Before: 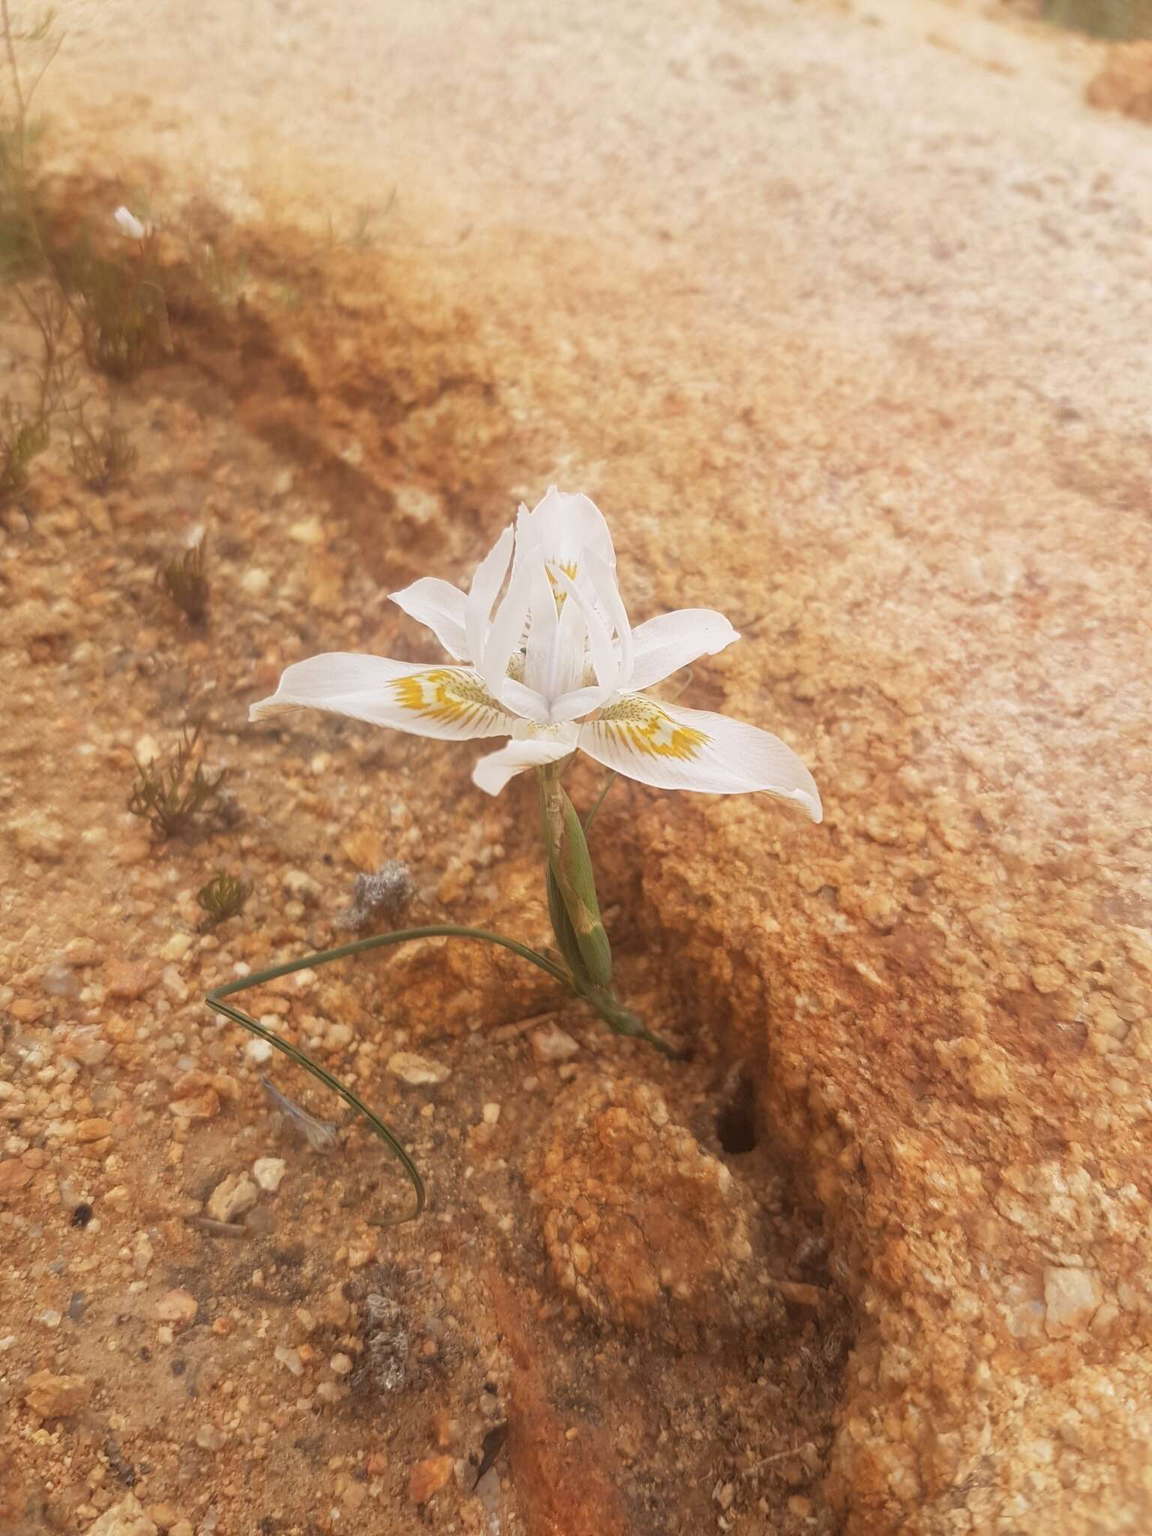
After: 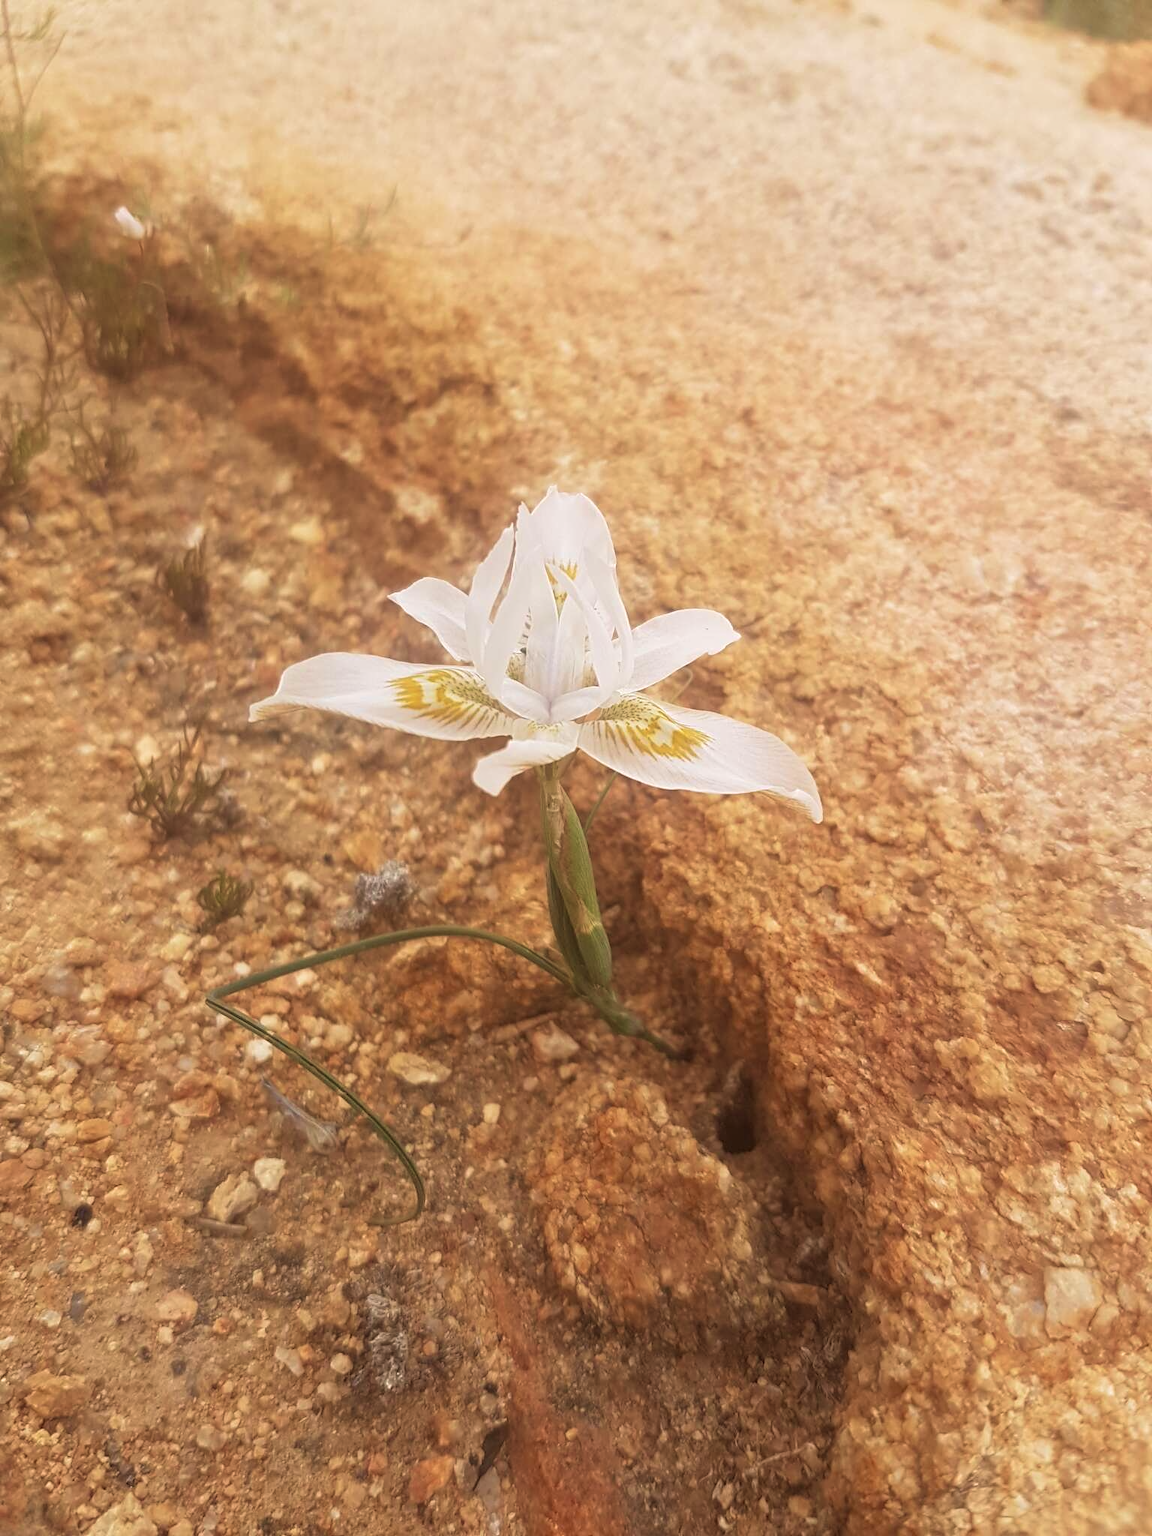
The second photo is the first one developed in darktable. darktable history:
velvia: on, module defaults
contrast equalizer: y [[0.502, 0.505, 0.512, 0.529, 0.564, 0.588], [0.5 ×6], [0.502, 0.505, 0.512, 0.529, 0.564, 0.588], [0, 0.001, 0.001, 0.004, 0.008, 0.011], [0, 0.001, 0.001, 0.004, 0.008, 0.011]]
haze removal: strength -0.079, distance 0.358, adaptive false
